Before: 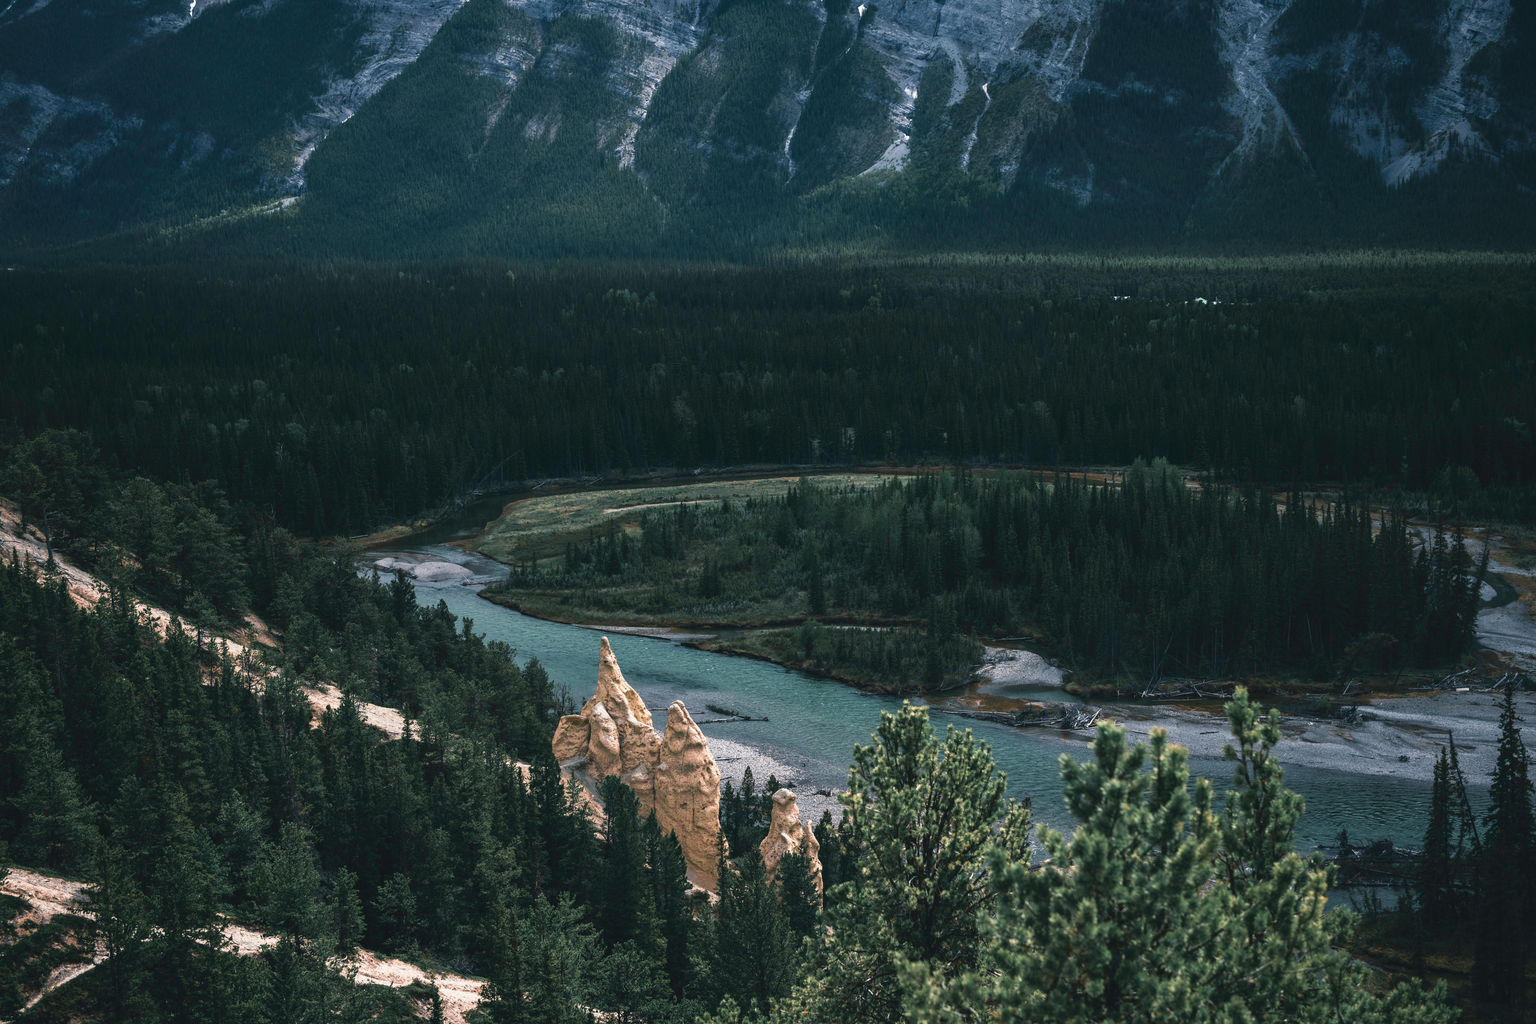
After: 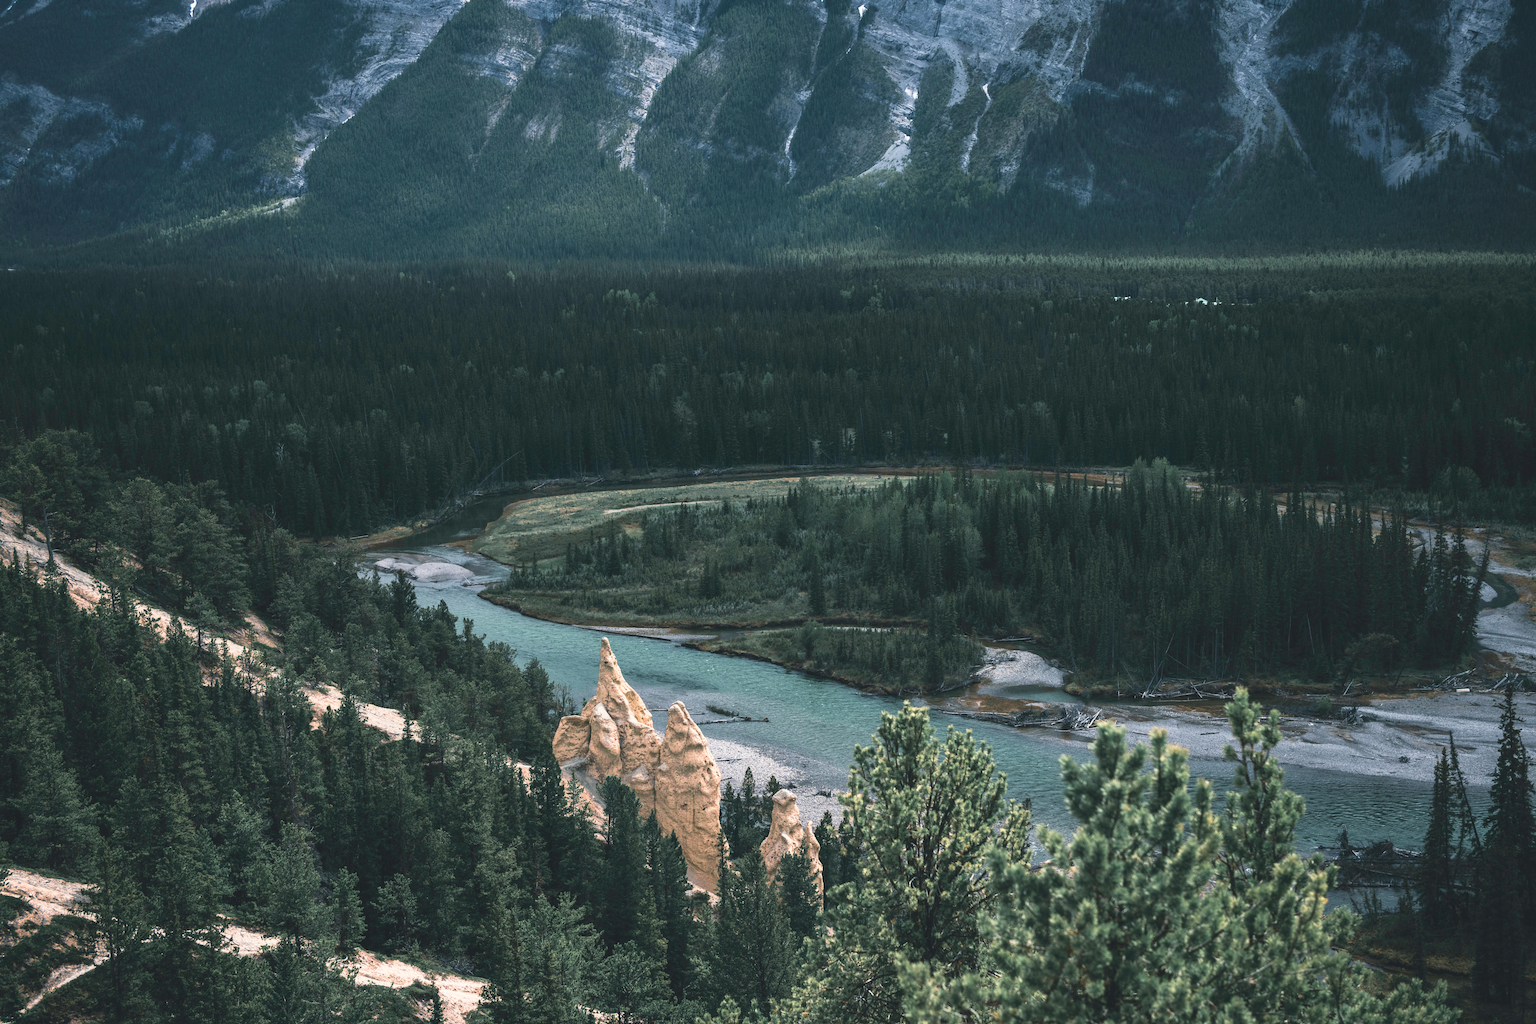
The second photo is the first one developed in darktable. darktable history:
contrast brightness saturation: contrast 0.139, brightness 0.208
color correction: highlights b* -0.007
